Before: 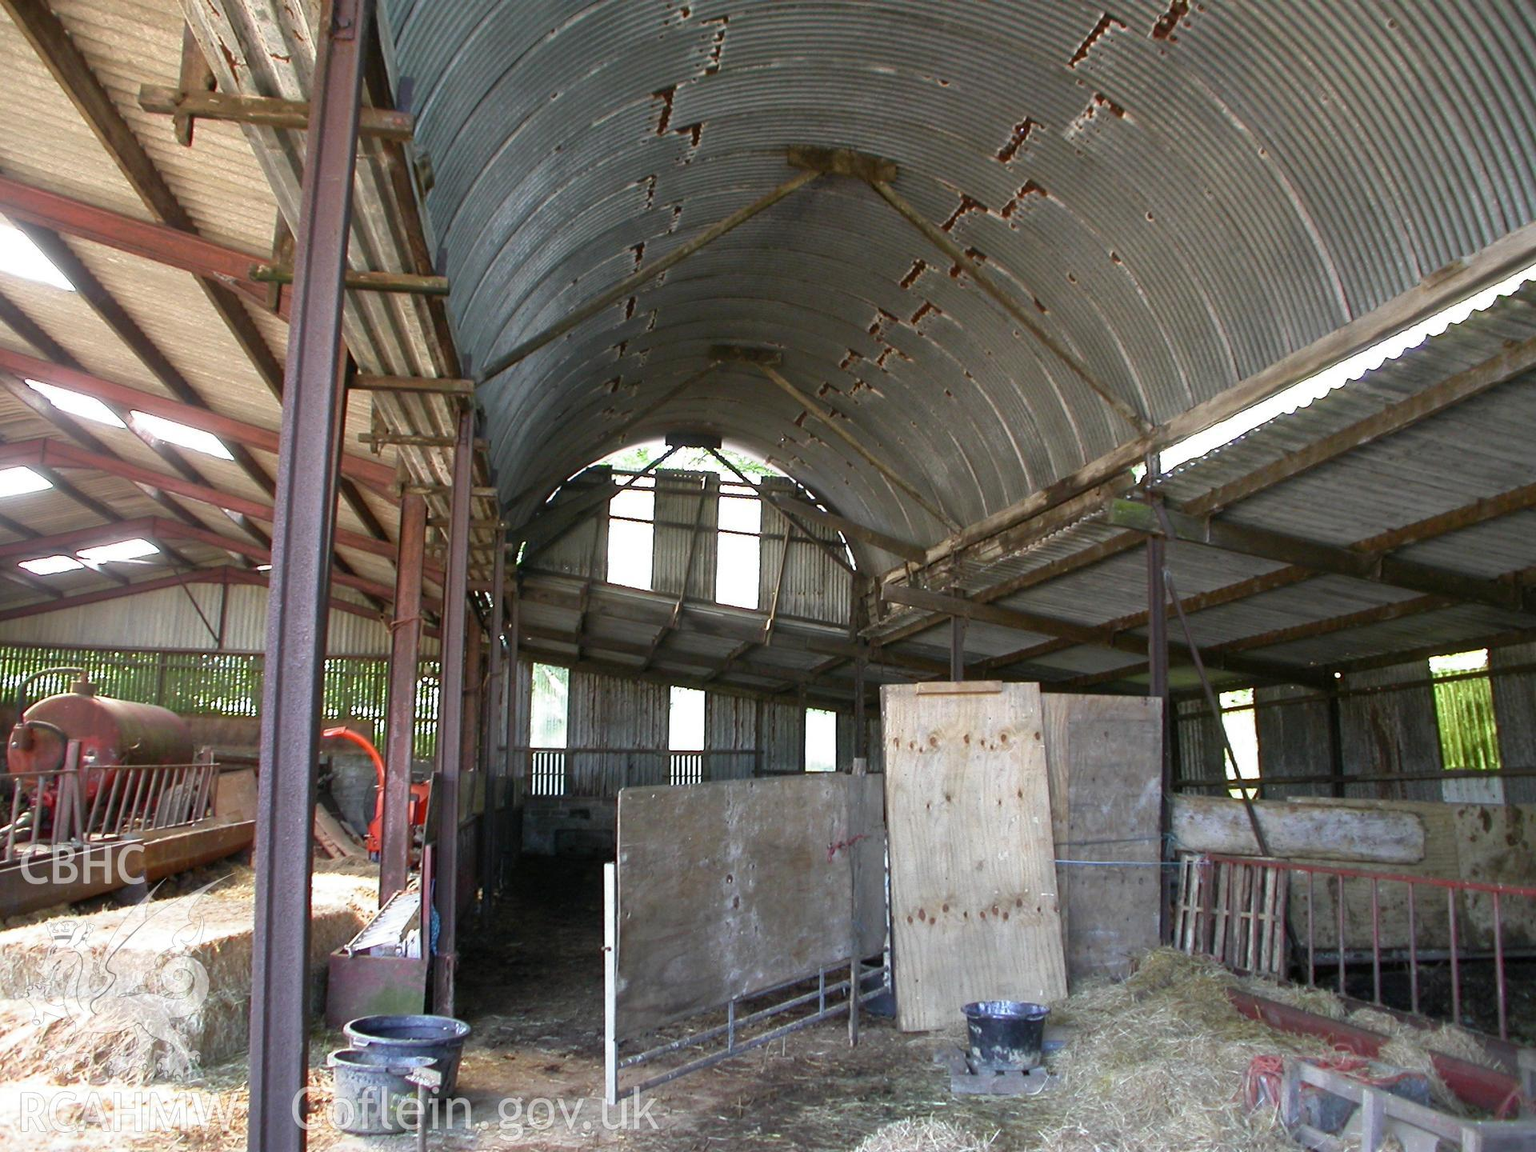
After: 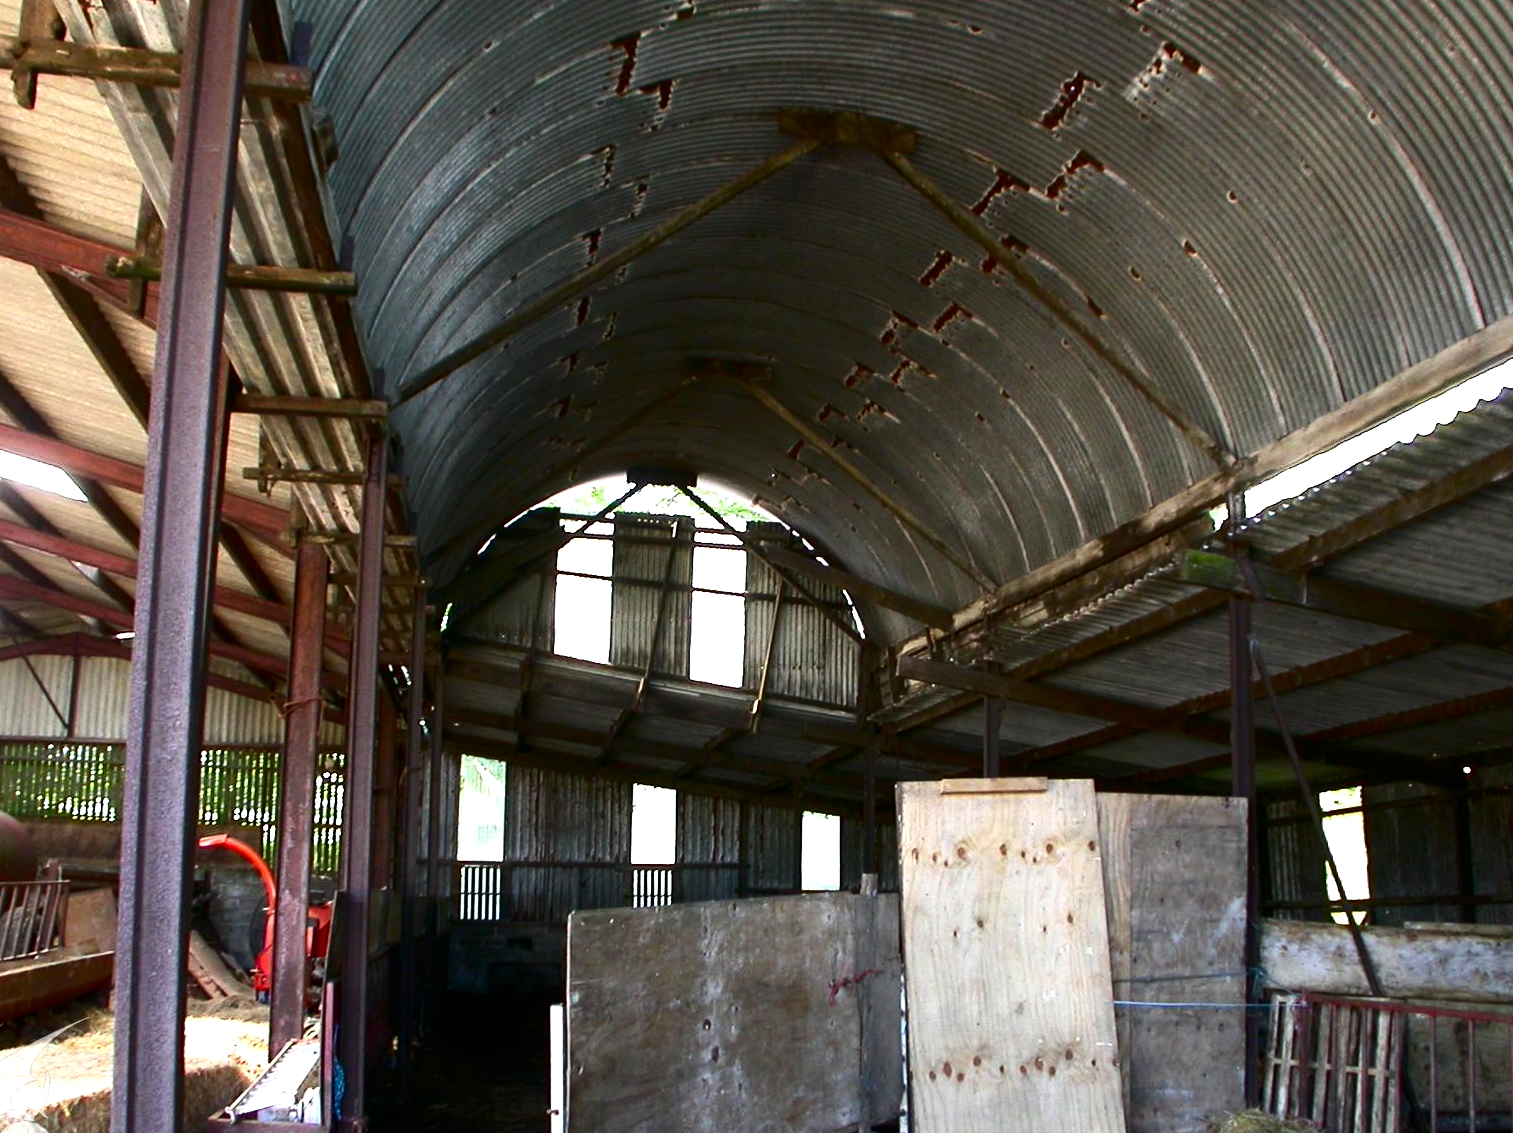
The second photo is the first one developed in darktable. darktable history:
contrast brightness saturation: contrast 0.205, brightness -0.111, saturation 0.215
crop and rotate: left 10.708%, top 5.146%, right 10.455%, bottom 16.129%
tone equalizer: -8 EV -0.455 EV, -7 EV -0.375 EV, -6 EV -0.297 EV, -5 EV -0.213 EV, -3 EV 0.244 EV, -2 EV 0.355 EV, -1 EV 0.409 EV, +0 EV 0.392 EV, smoothing diameter 2.21%, edges refinement/feathering 20.48, mask exposure compensation -1.57 EV, filter diffusion 5
